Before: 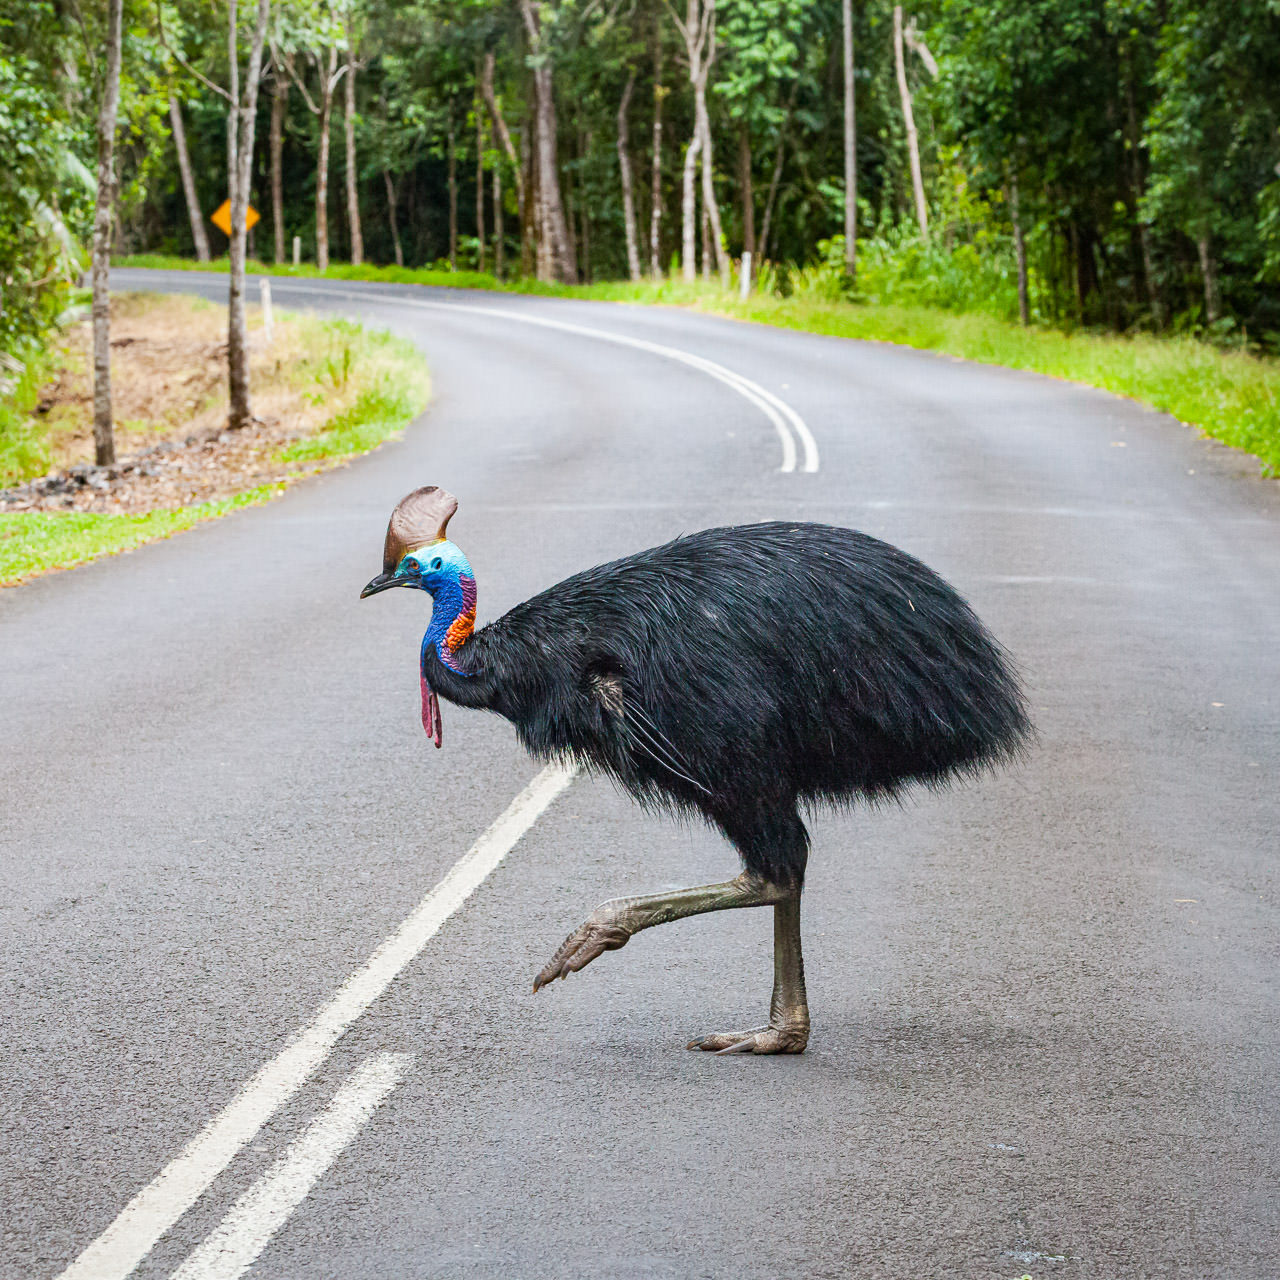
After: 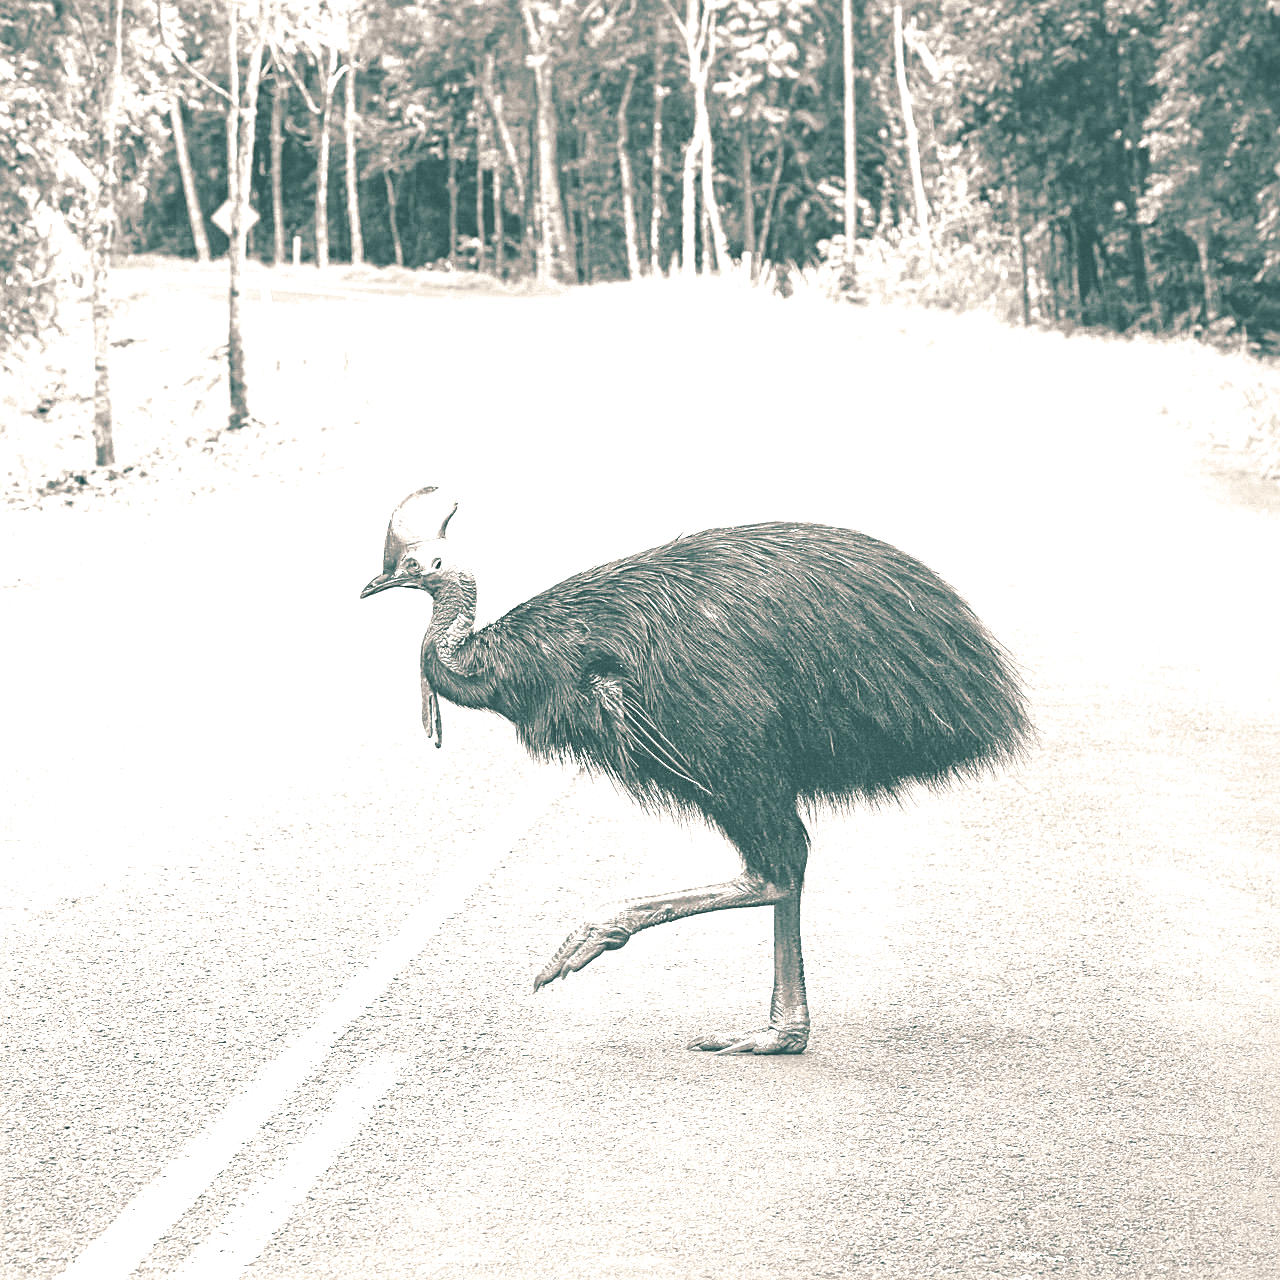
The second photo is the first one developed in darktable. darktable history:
exposure: compensate highlight preservation false
split-toning: shadows › hue 186.43°, highlights › hue 49.29°, compress 30.29%
colorize: hue 34.49°, saturation 35.33%, source mix 100%, lightness 55%, version 1
sharpen: on, module defaults
